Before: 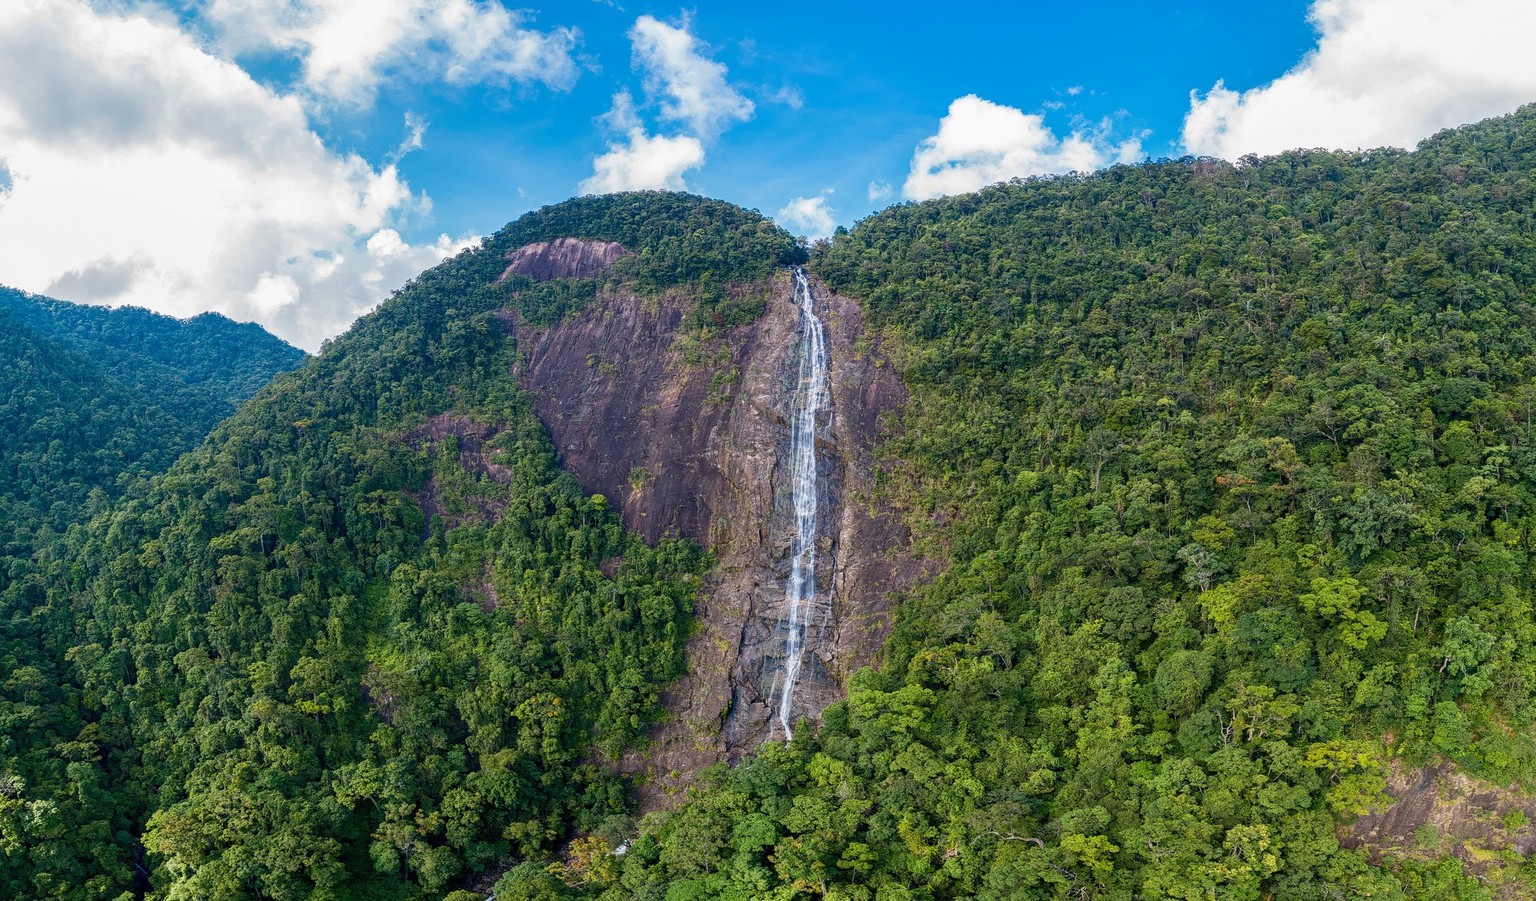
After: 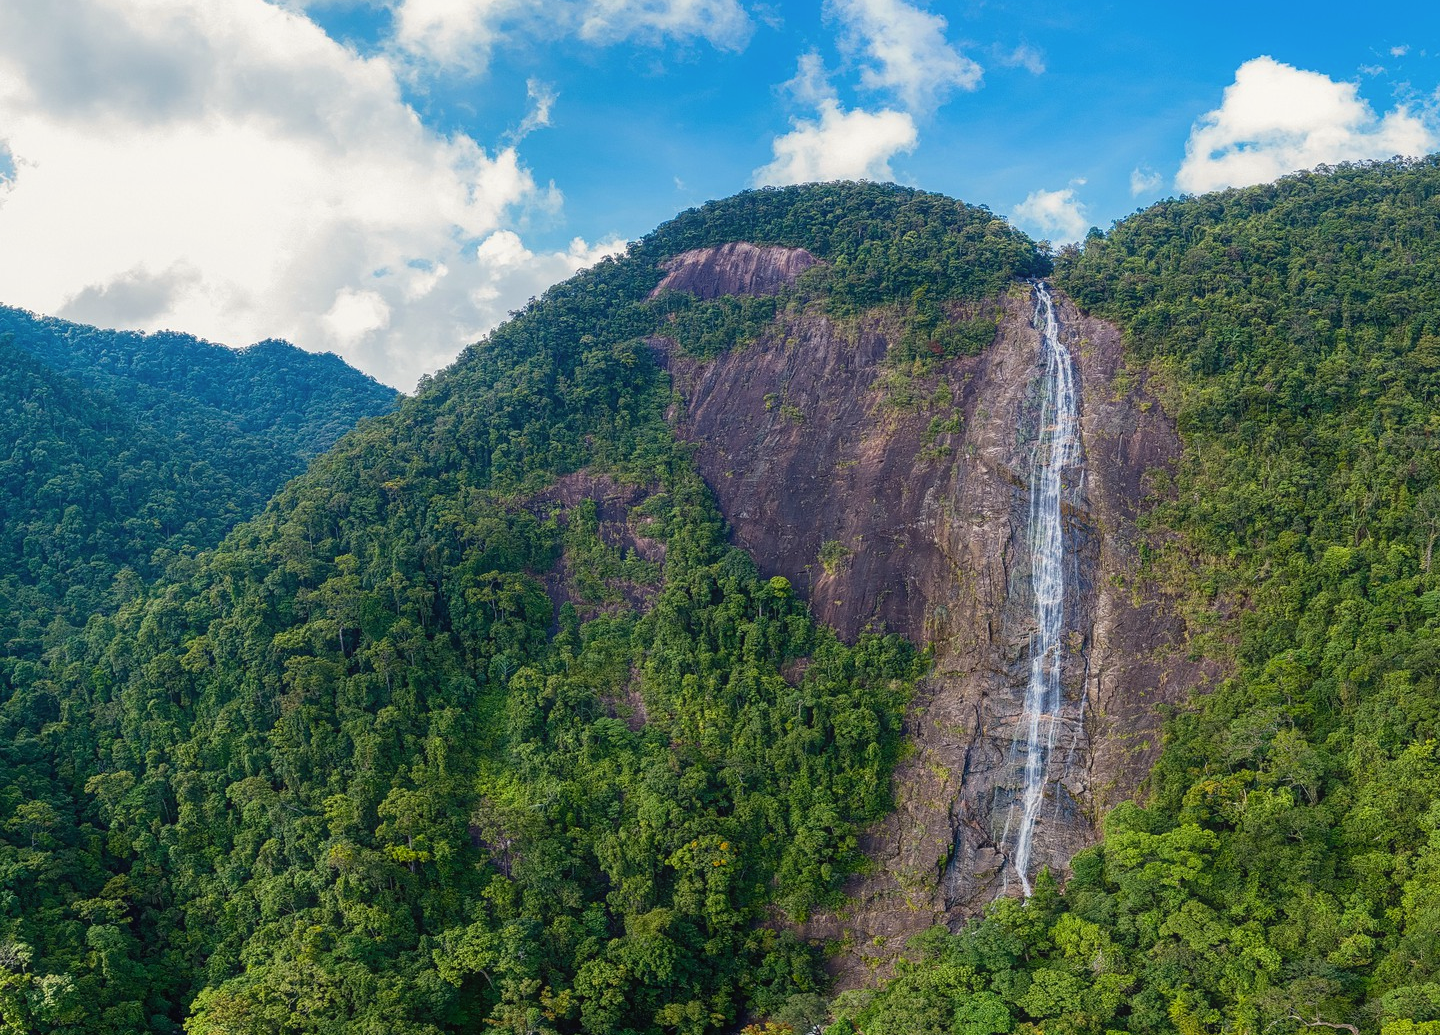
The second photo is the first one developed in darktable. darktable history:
color correction: highlights b* 2.98
crop: top 5.776%, right 27.833%, bottom 5.739%
contrast equalizer: y [[0.5, 0.488, 0.462, 0.461, 0.491, 0.5], [0.5 ×6], [0.5 ×6], [0 ×6], [0 ×6]]
